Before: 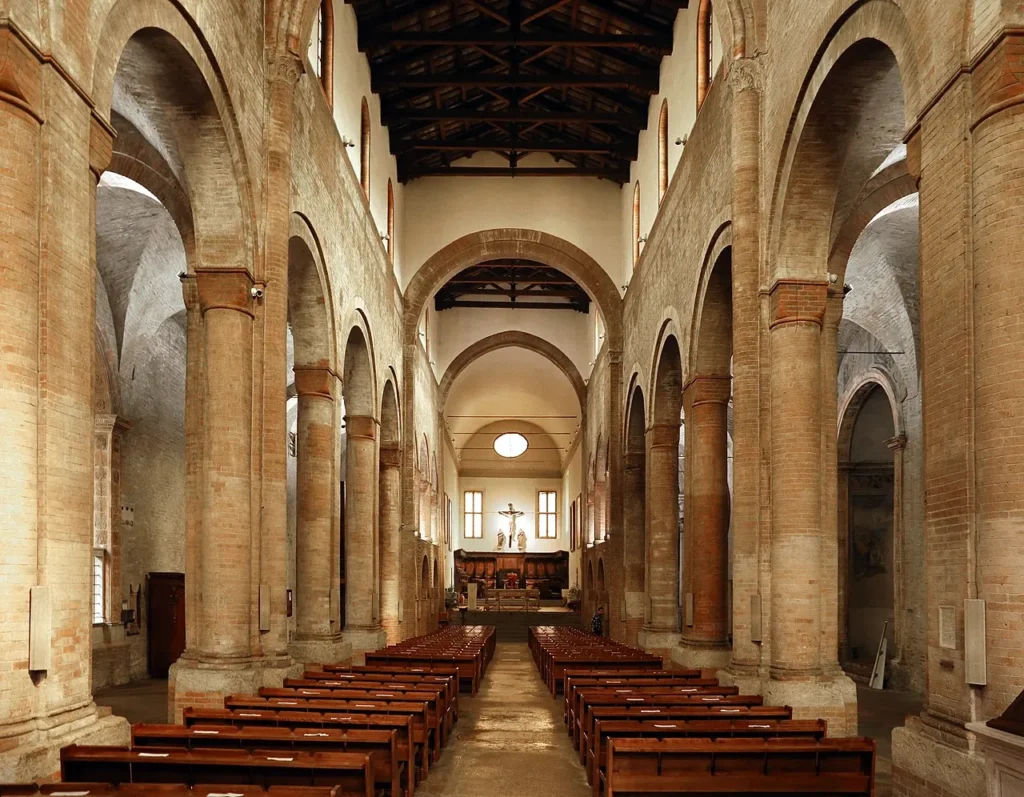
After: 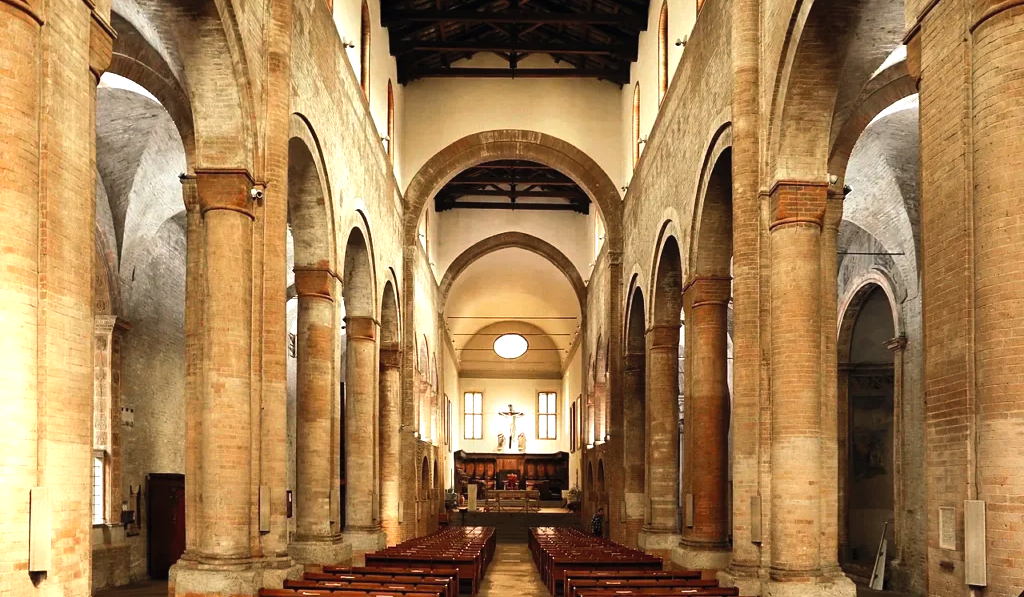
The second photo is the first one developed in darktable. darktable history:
contrast brightness saturation: brightness 0.09, saturation 0.19
tone equalizer: -8 EV -0.75 EV, -7 EV -0.7 EV, -6 EV -0.6 EV, -5 EV -0.4 EV, -3 EV 0.4 EV, -2 EV 0.6 EV, -1 EV 0.7 EV, +0 EV 0.75 EV, edges refinement/feathering 500, mask exposure compensation -1.57 EV, preserve details no
crop and rotate: top 12.5%, bottom 12.5%
